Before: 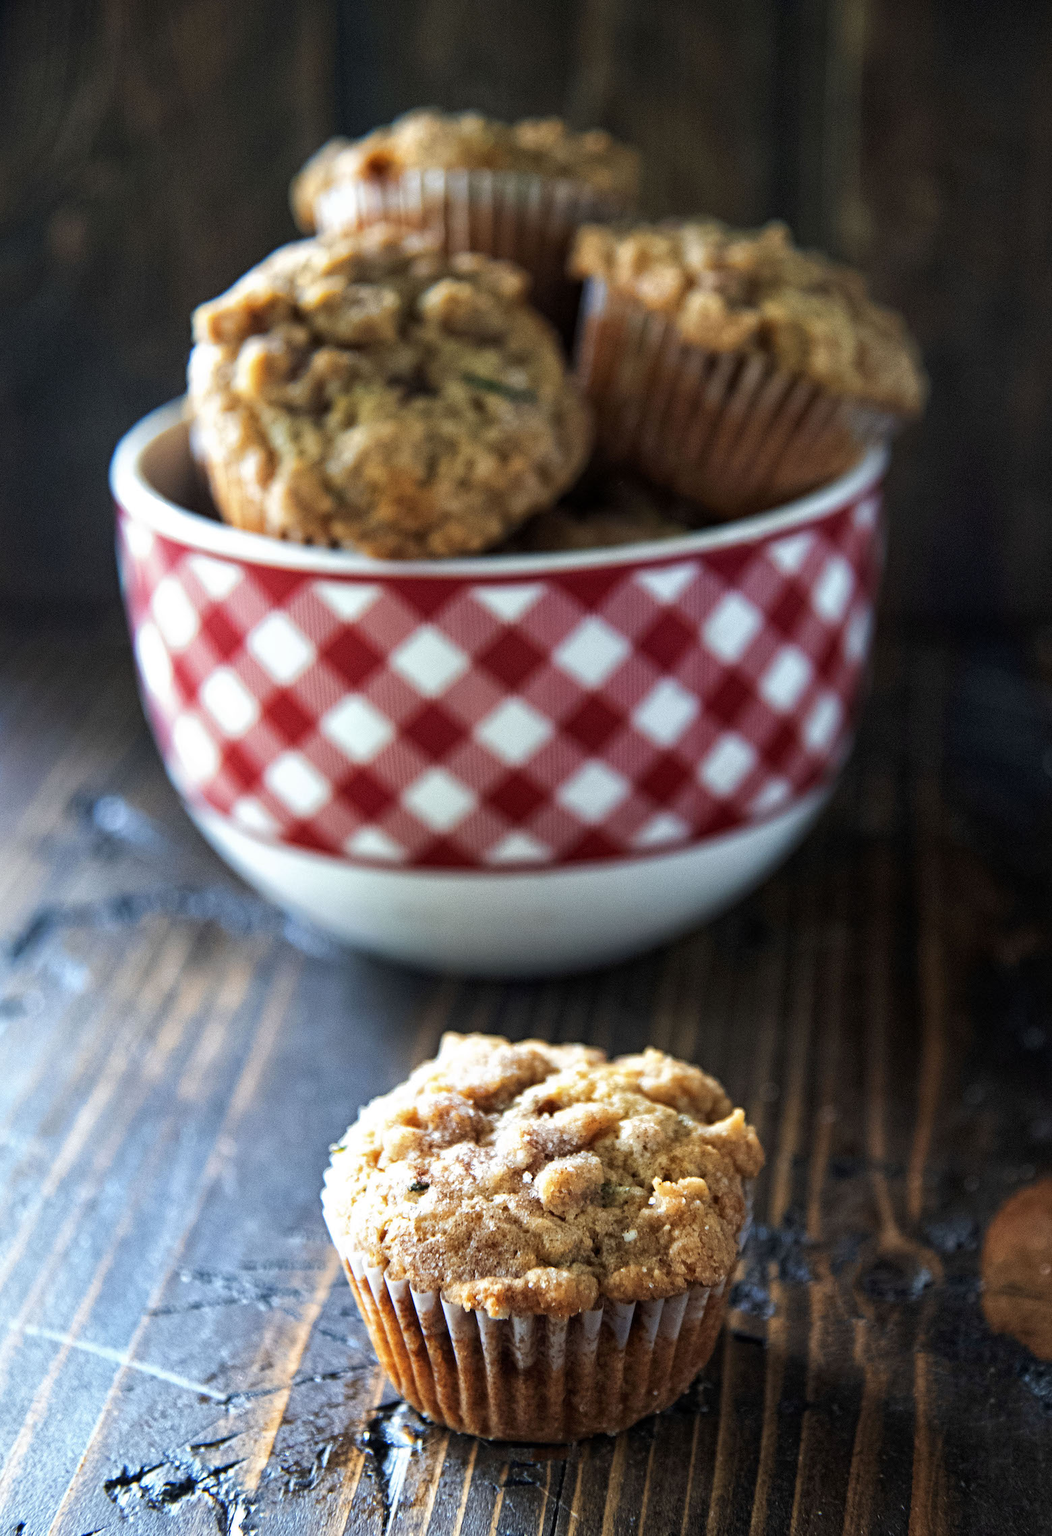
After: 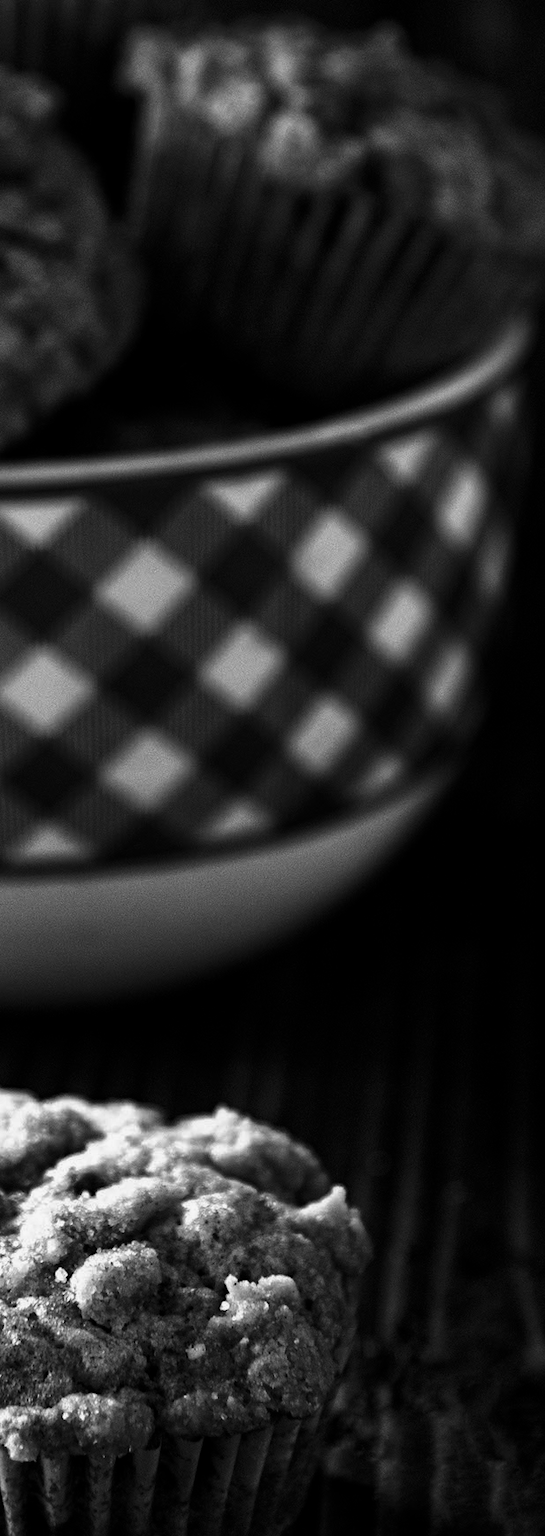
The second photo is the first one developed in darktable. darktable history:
contrast brightness saturation: contrast -0.03, brightness -0.59, saturation -1
crop: left 45.721%, top 13.393%, right 14.118%, bottom 10.01%
